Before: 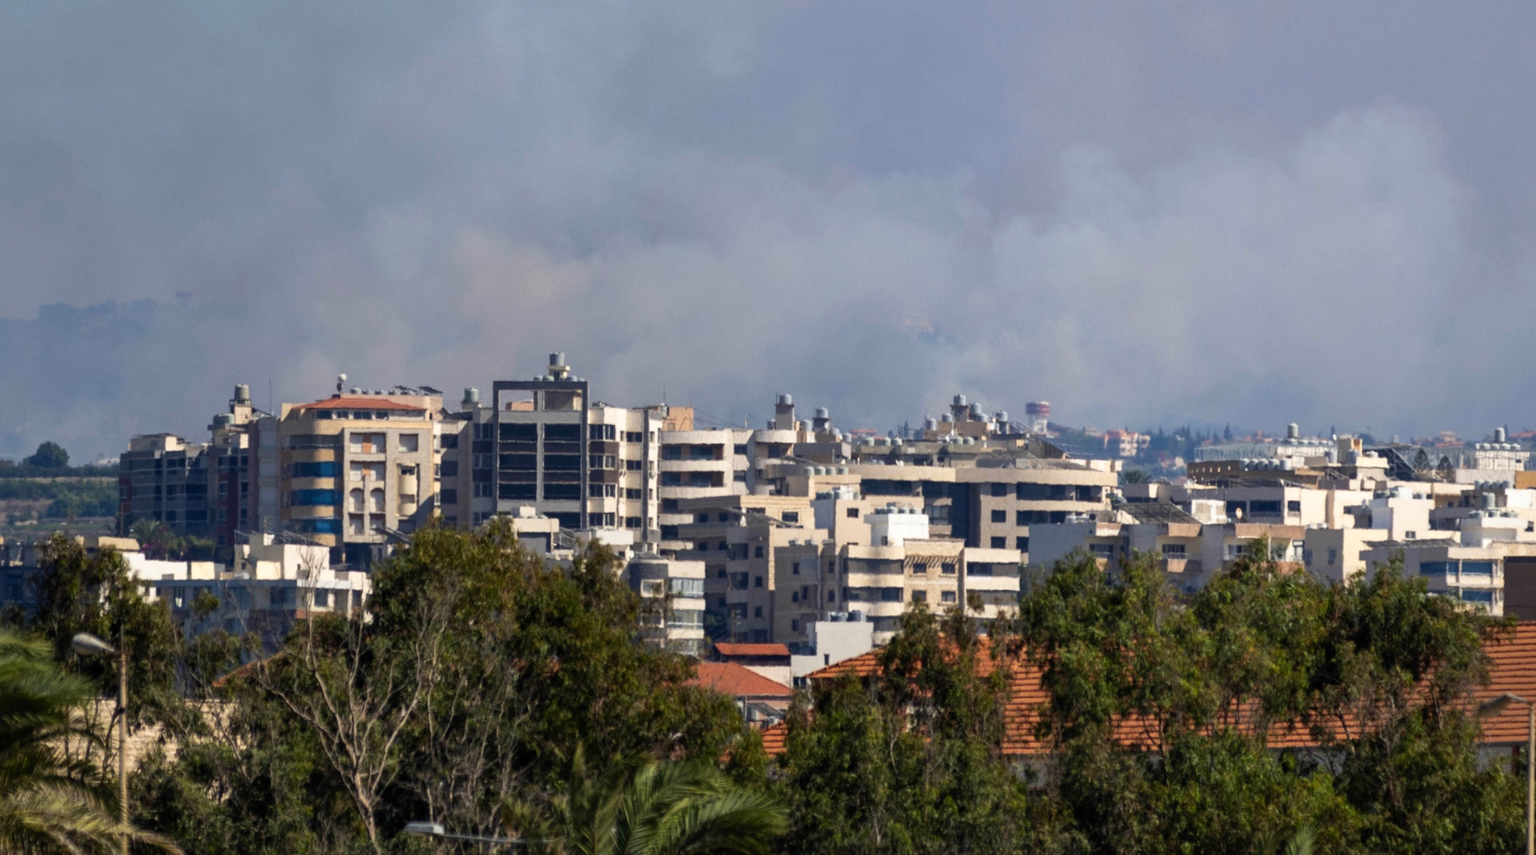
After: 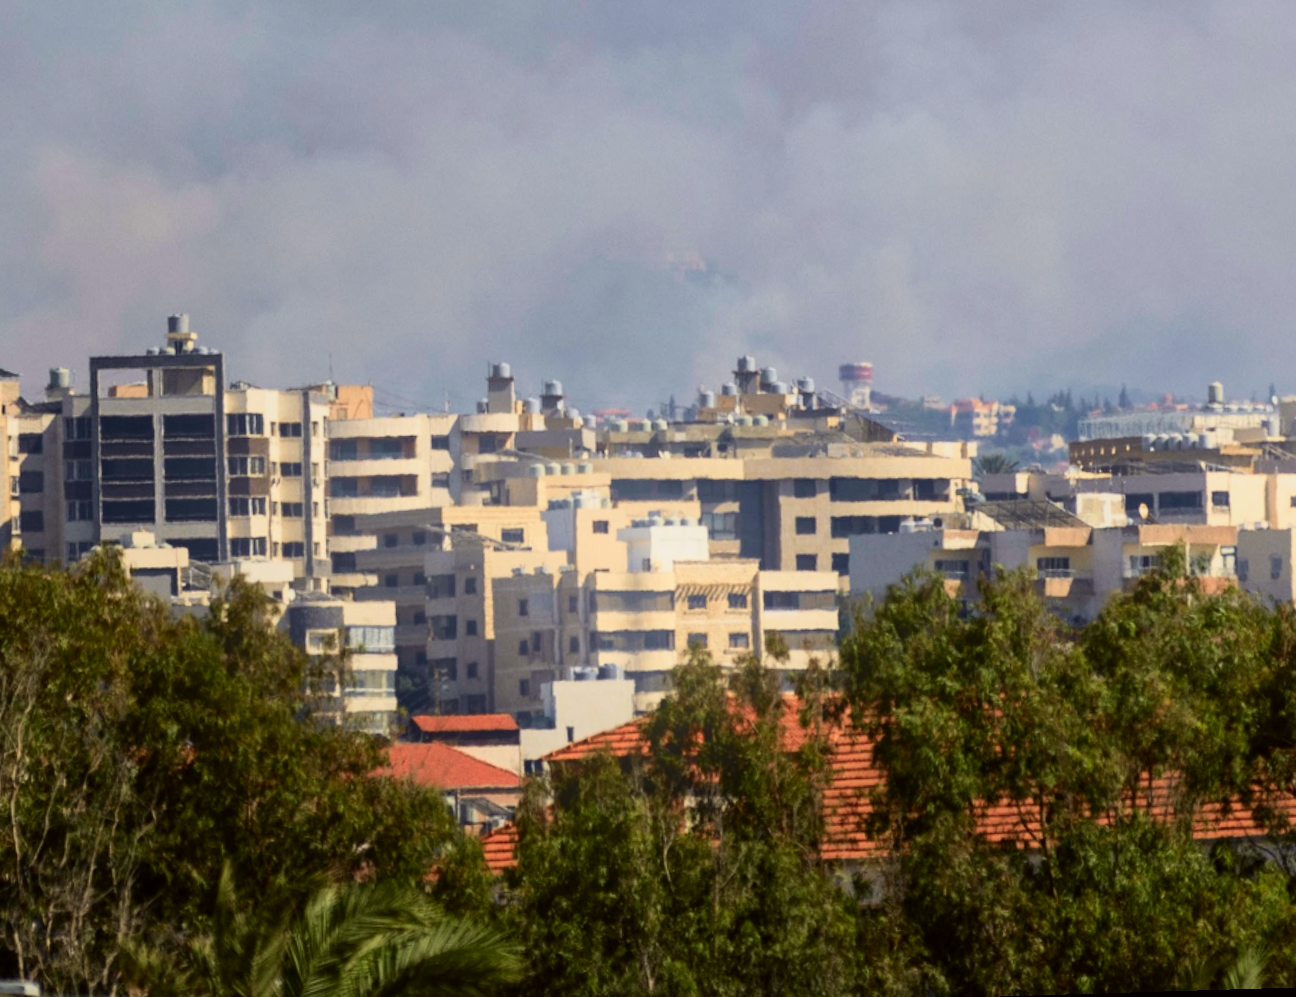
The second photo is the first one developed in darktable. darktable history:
crop and rotate: left 28.256%, top 17.734%, right 12.656%, bottom 3.573%
rotate and perspective: rotation -1.75°, automatic cropping off
tone curve: curves: ch0 [(0, 0) (0.091, 0.066) (0.184, 0.16) (0.491, 0.519) (0.748, 0.765) (1, 0.919)]; ch1 [(0, 0) (0.179, 0.173) (0.322, 0.32) (0.424, 0.424) (0.502, 0.504) (0.56, 0.575) (0.631, 0.675) (0.777, 0.806) (1, 1)]; ch2 [(0, 0) (0.434, 0.447) (0.485, 0.495) (0.524, 0.563) (0.676, 0.691) (1, 1)], color space Lab, independent channels, preserve colors none
bloom: on, module defaults
